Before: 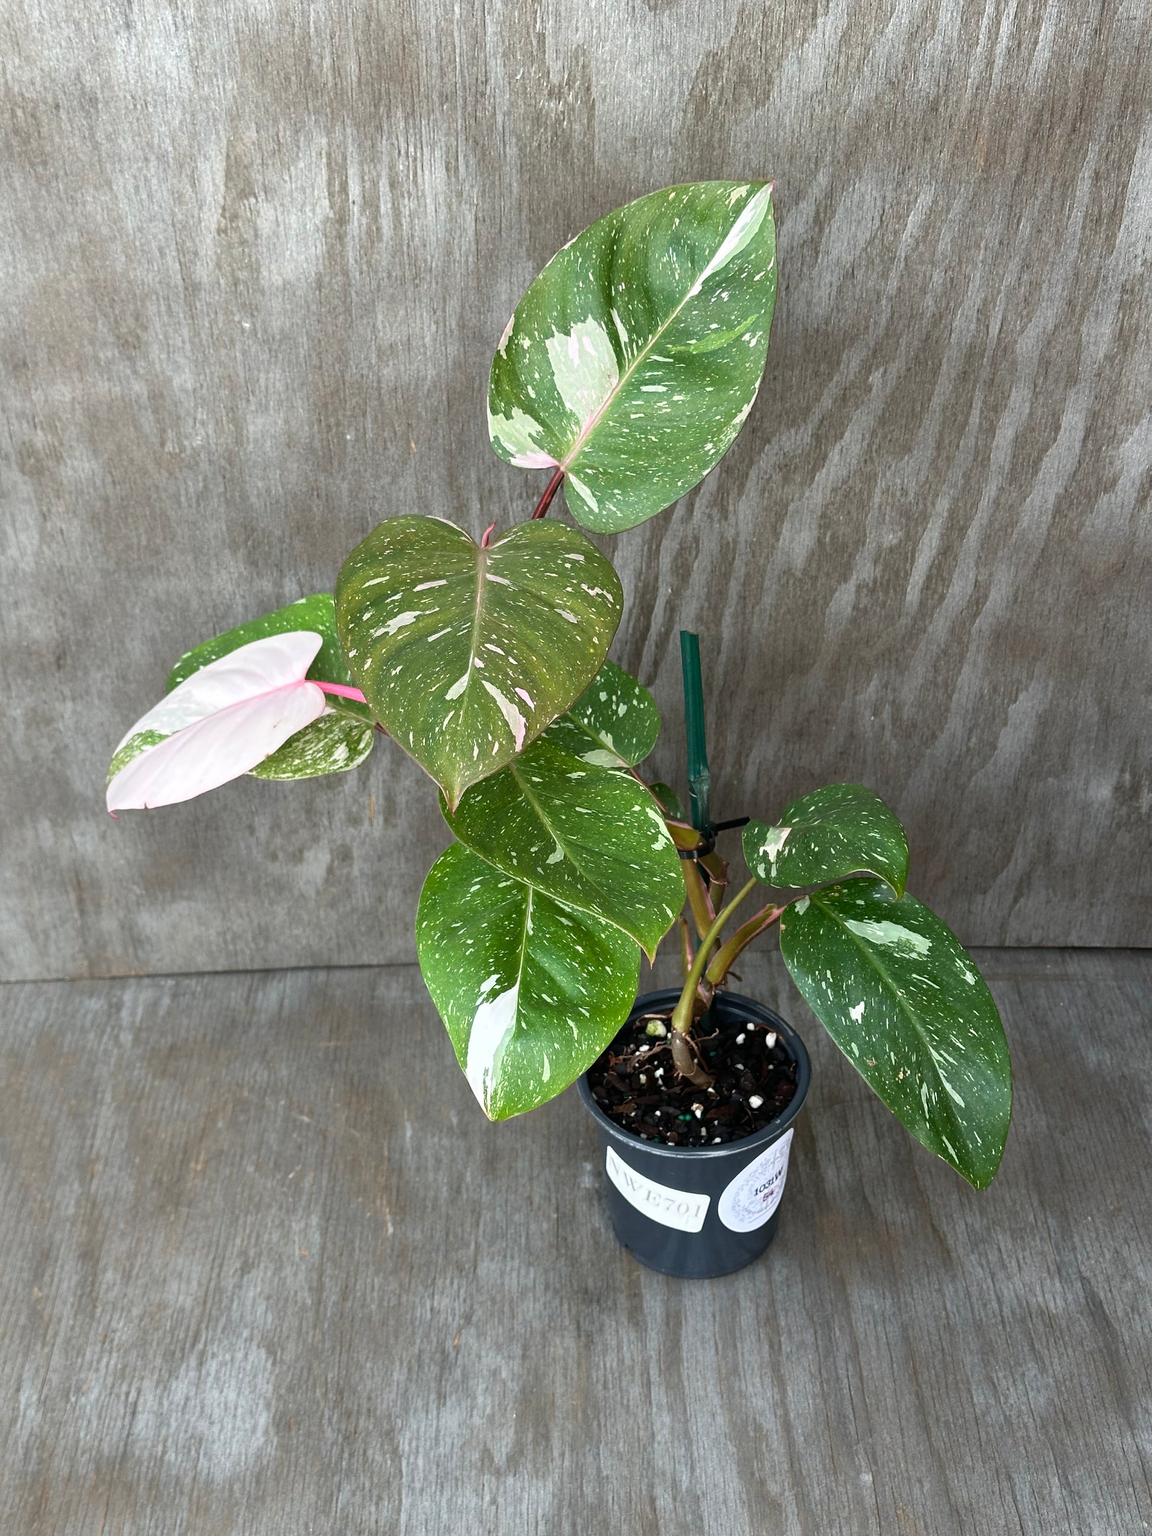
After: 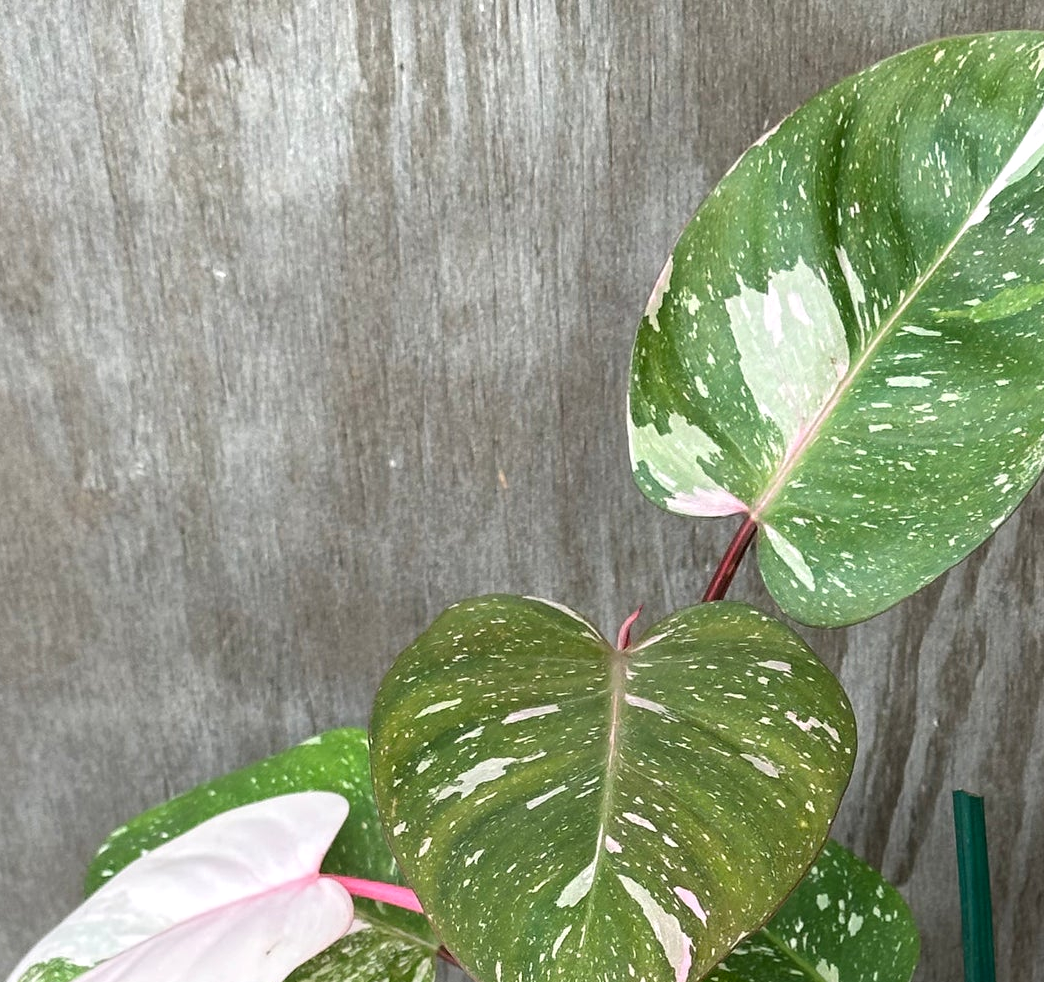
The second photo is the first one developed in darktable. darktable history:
local contrast: highlights 100%, shadows 100%, detail 120%, midtone range 0.2
crop: left 10.121%, top 10.631%, right 36.218%, bottom 51.526%
